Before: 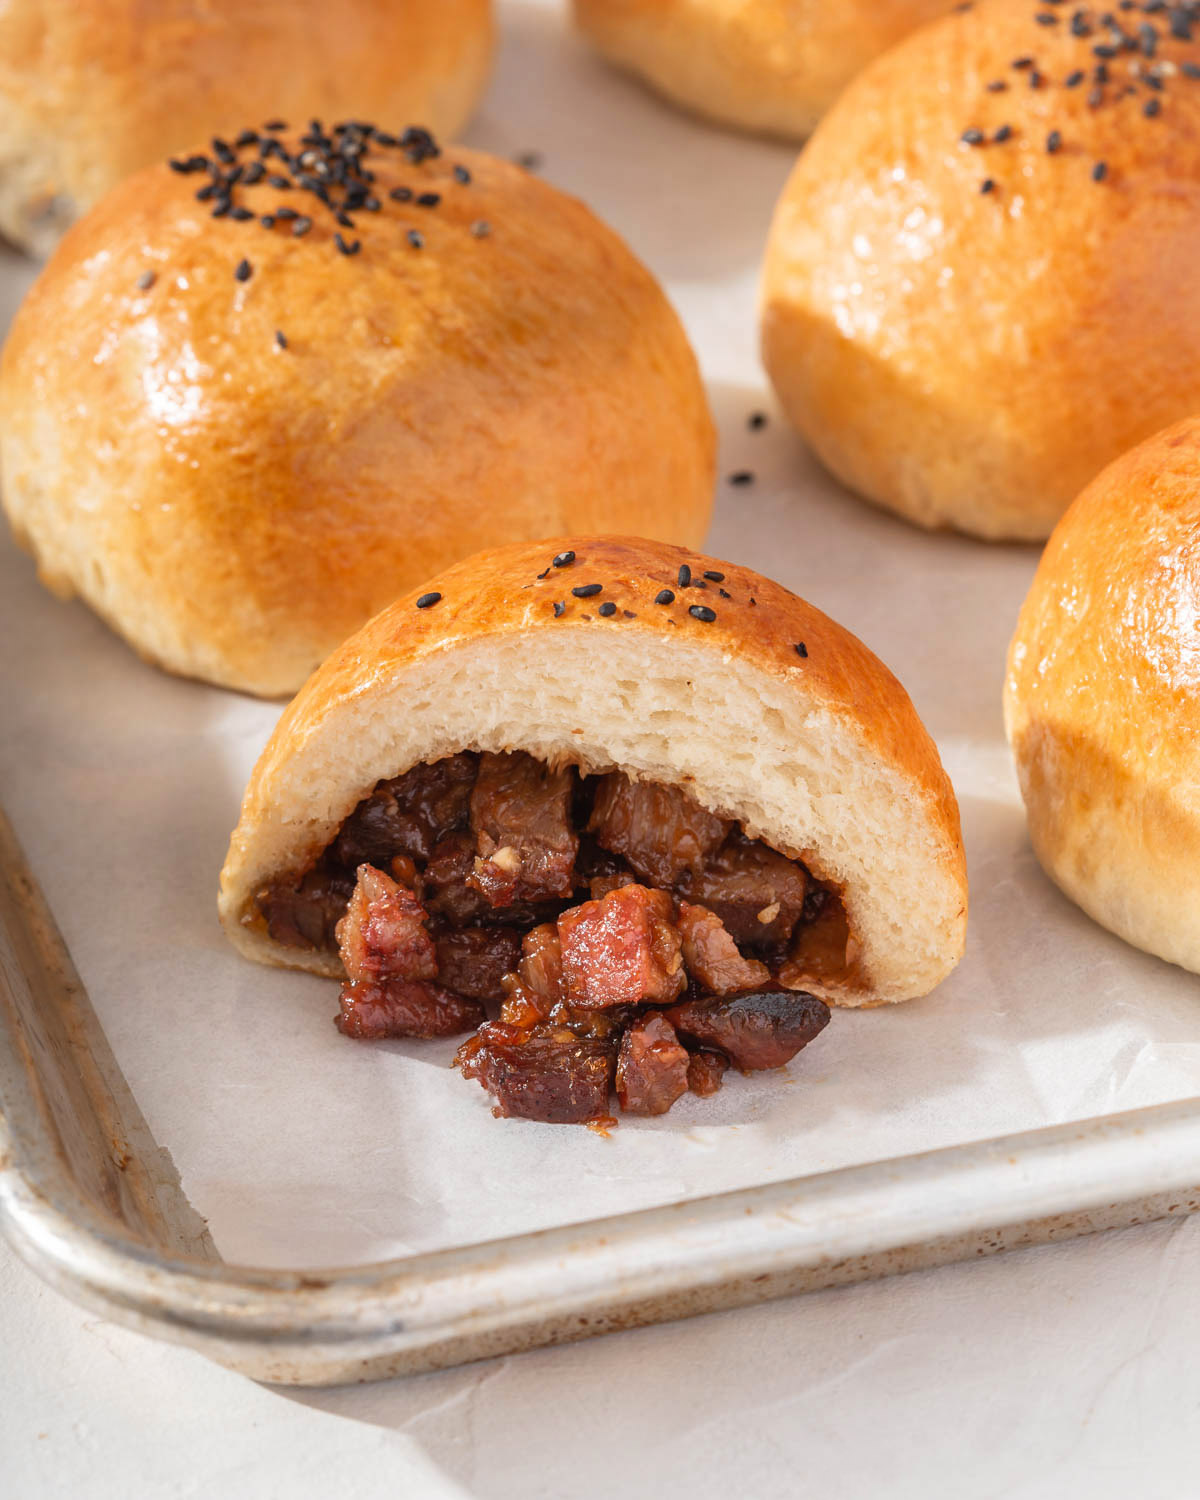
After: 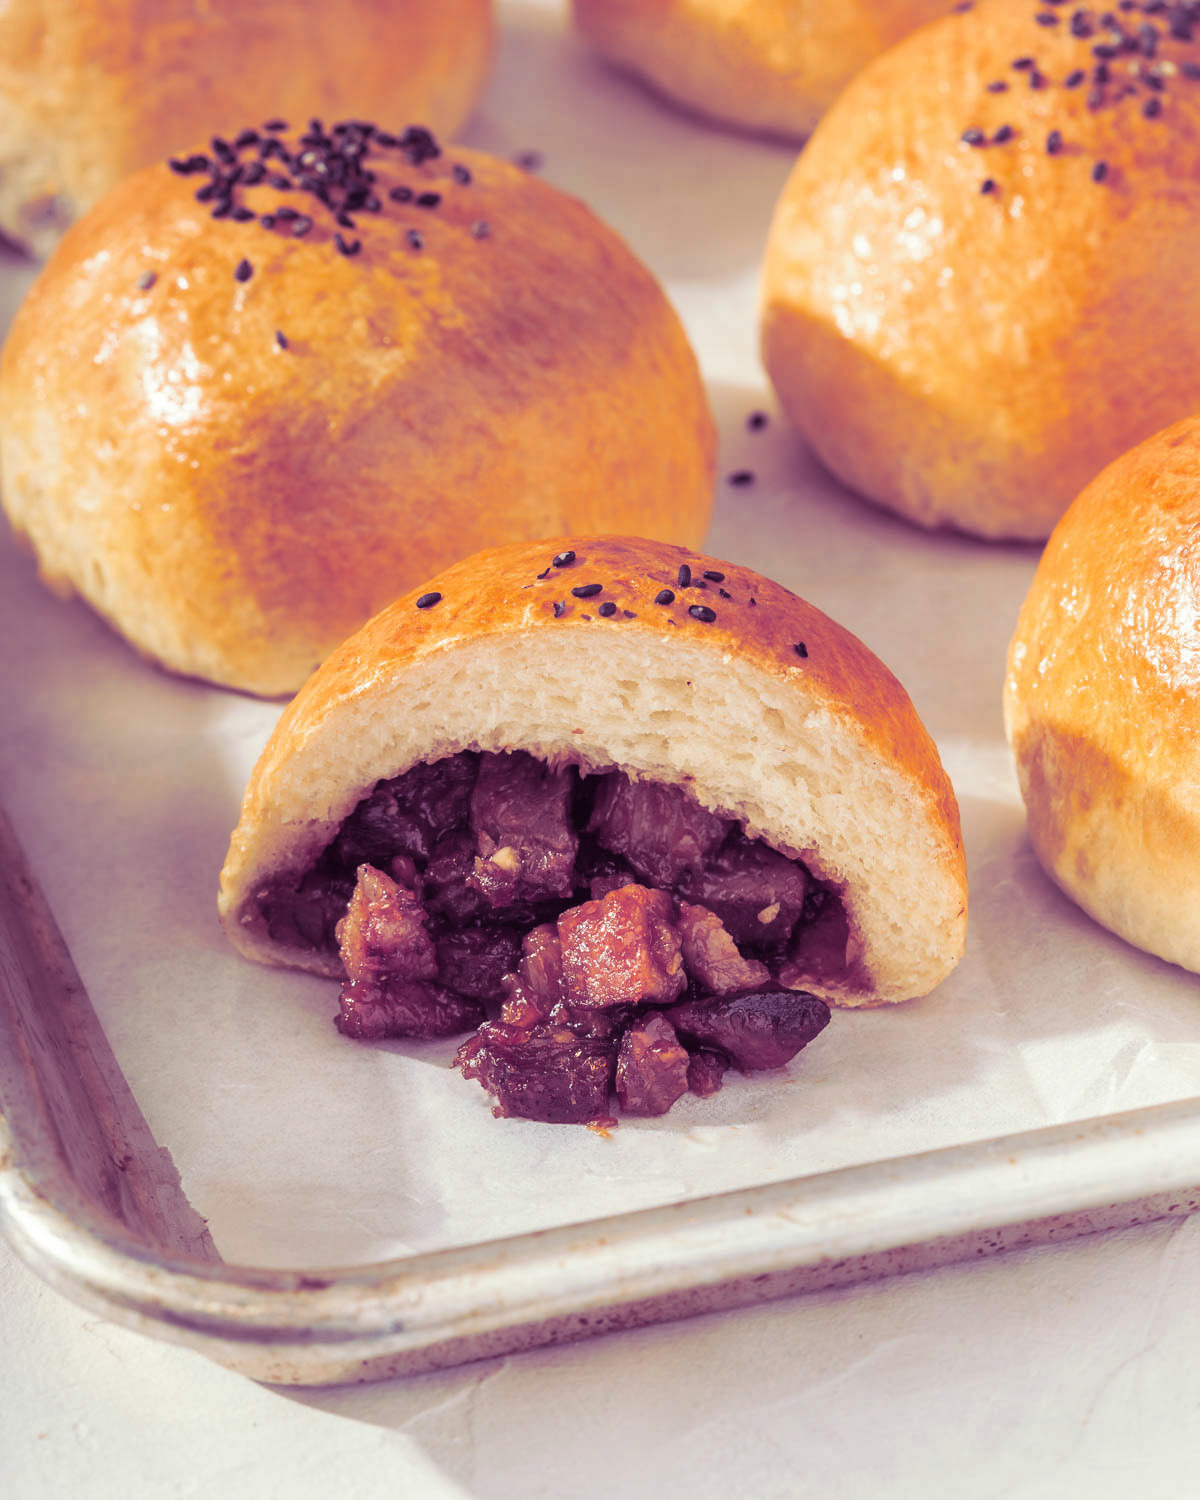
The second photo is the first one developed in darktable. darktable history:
haze removal: strength -0.05
split-toning: shadows › hue 277.2°, shadows › saturation 0.74
